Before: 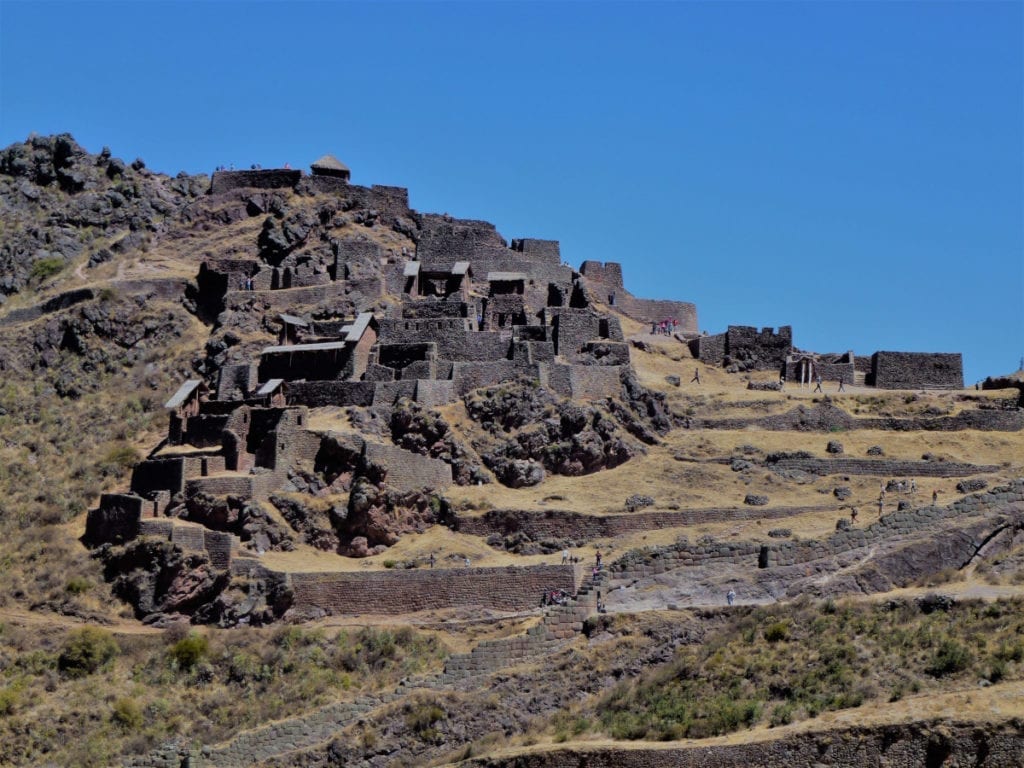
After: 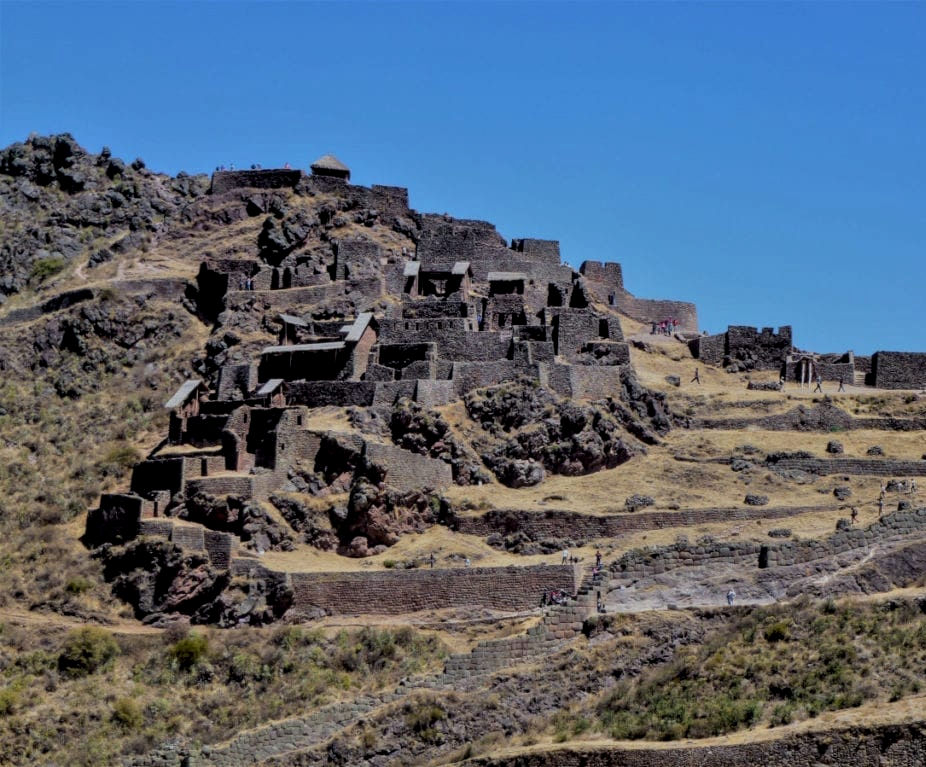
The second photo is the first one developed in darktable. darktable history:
crop: right 9.522%, bottom 0.03%
local contrast: detail 130%
